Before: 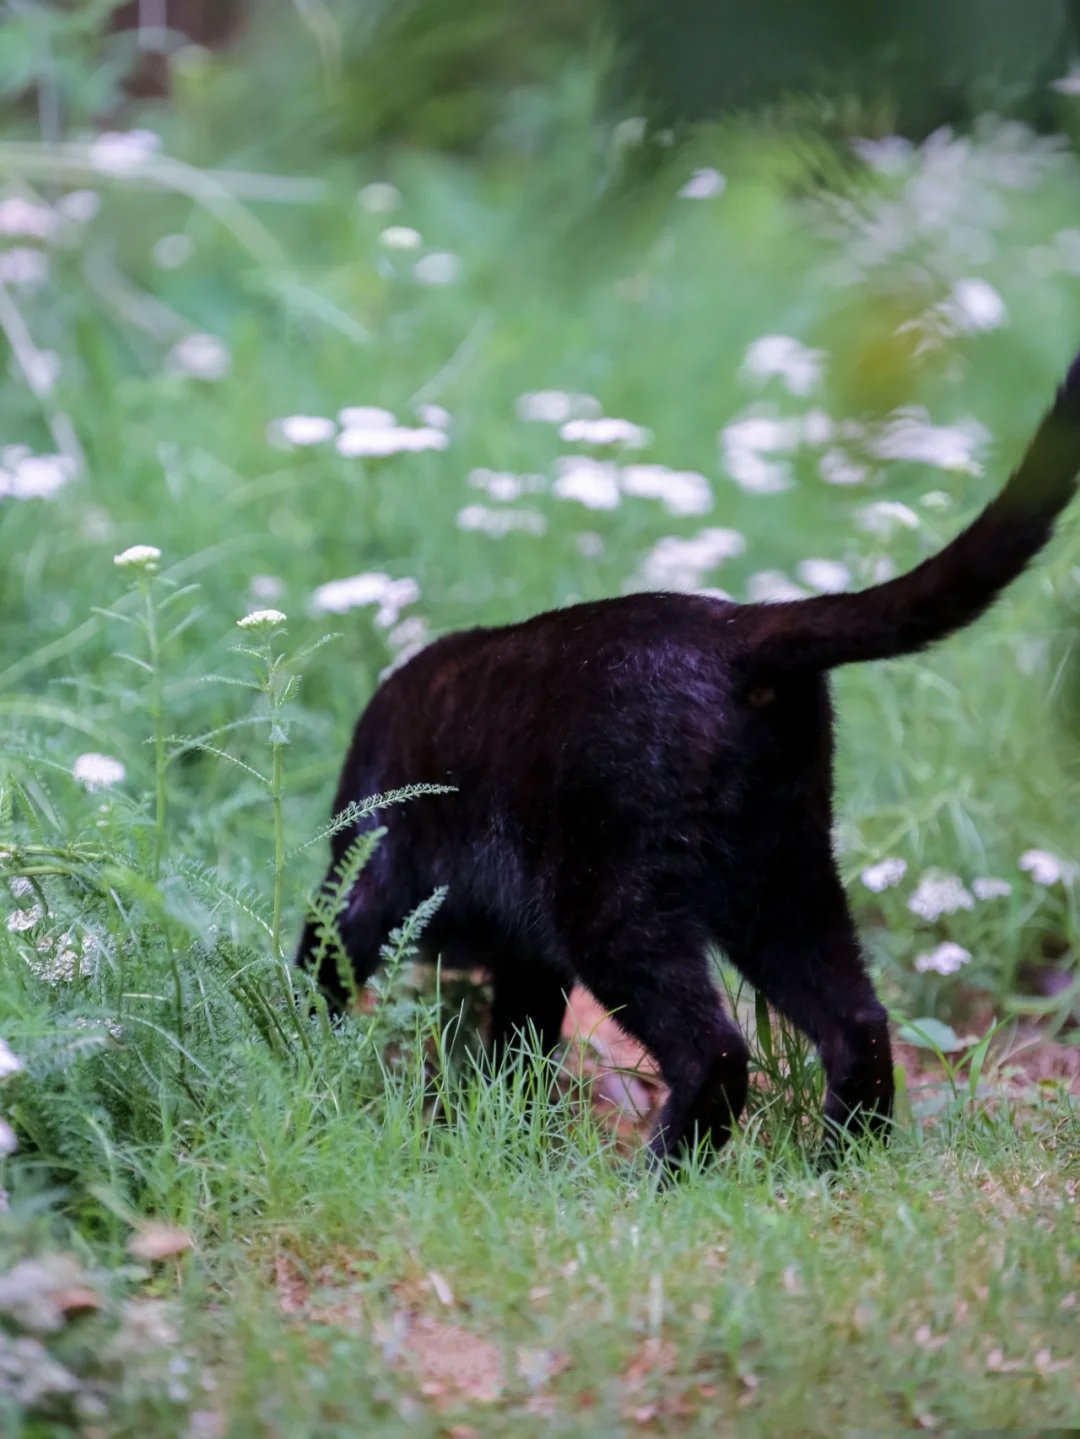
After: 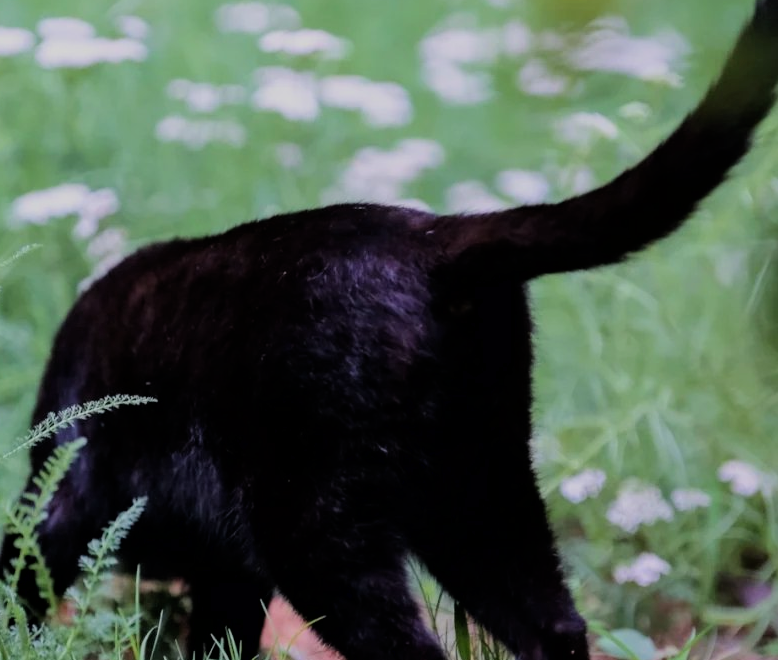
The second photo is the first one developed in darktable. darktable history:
crop and rotate: left 27.938%, top 27.046%, bottom 27.046%
rotate and perspective: automatic cropping off
filmic rgb: black relative exposure -7.65 EV, white relative exposure 4.56 EV, hardness 3.61, color science v6 (2022)
